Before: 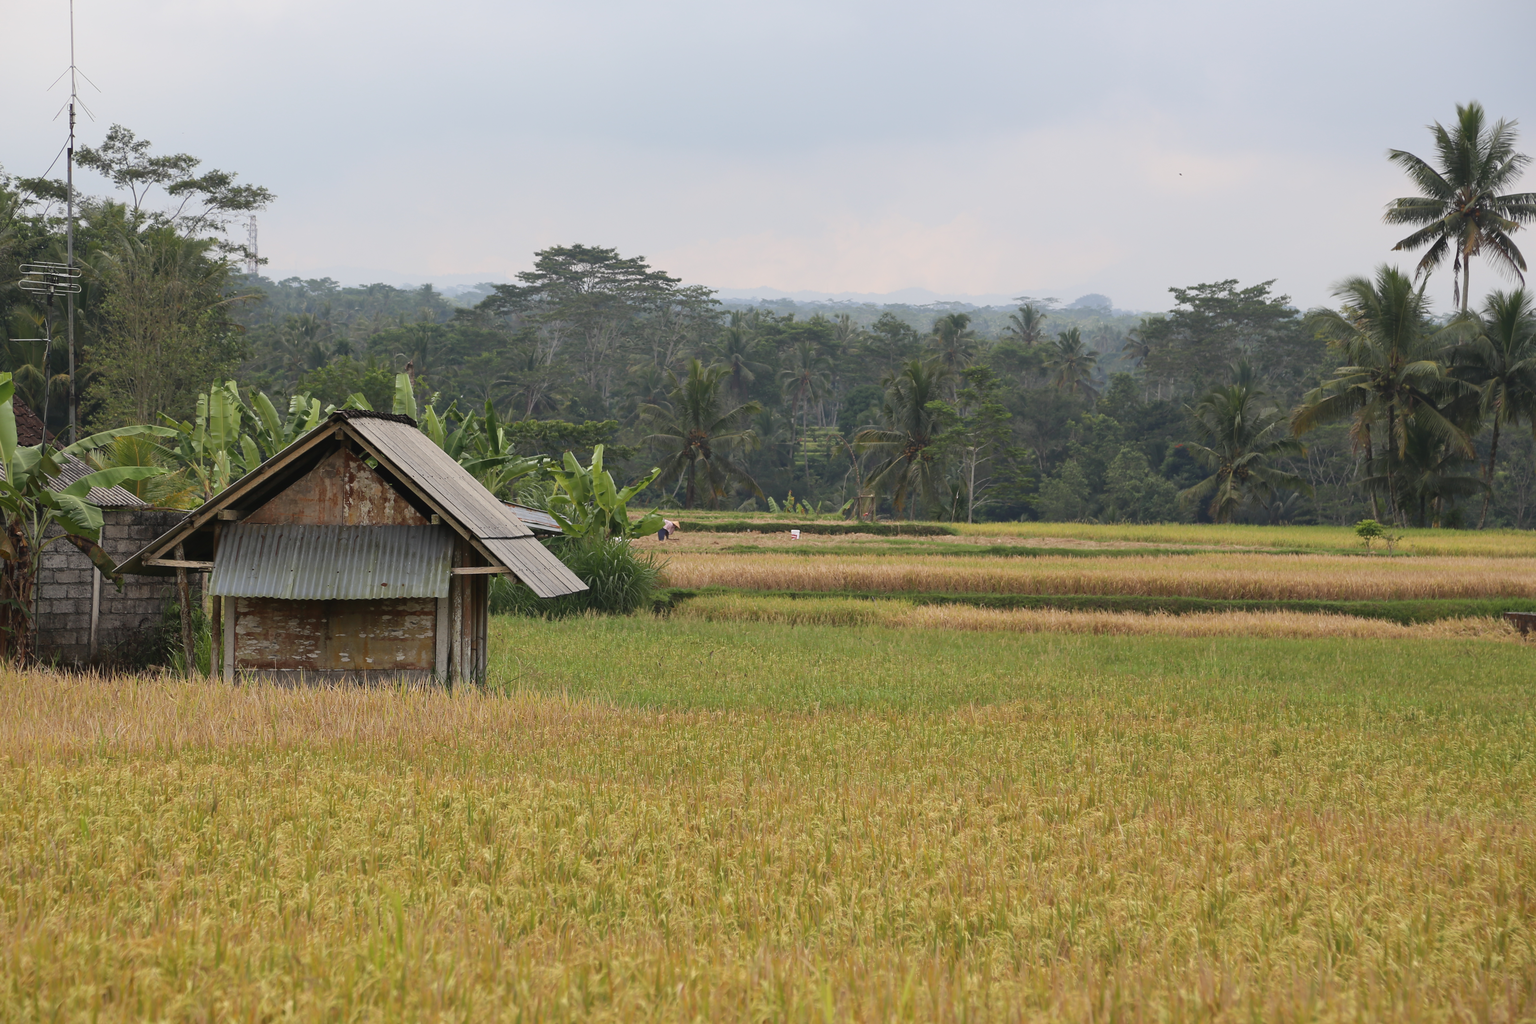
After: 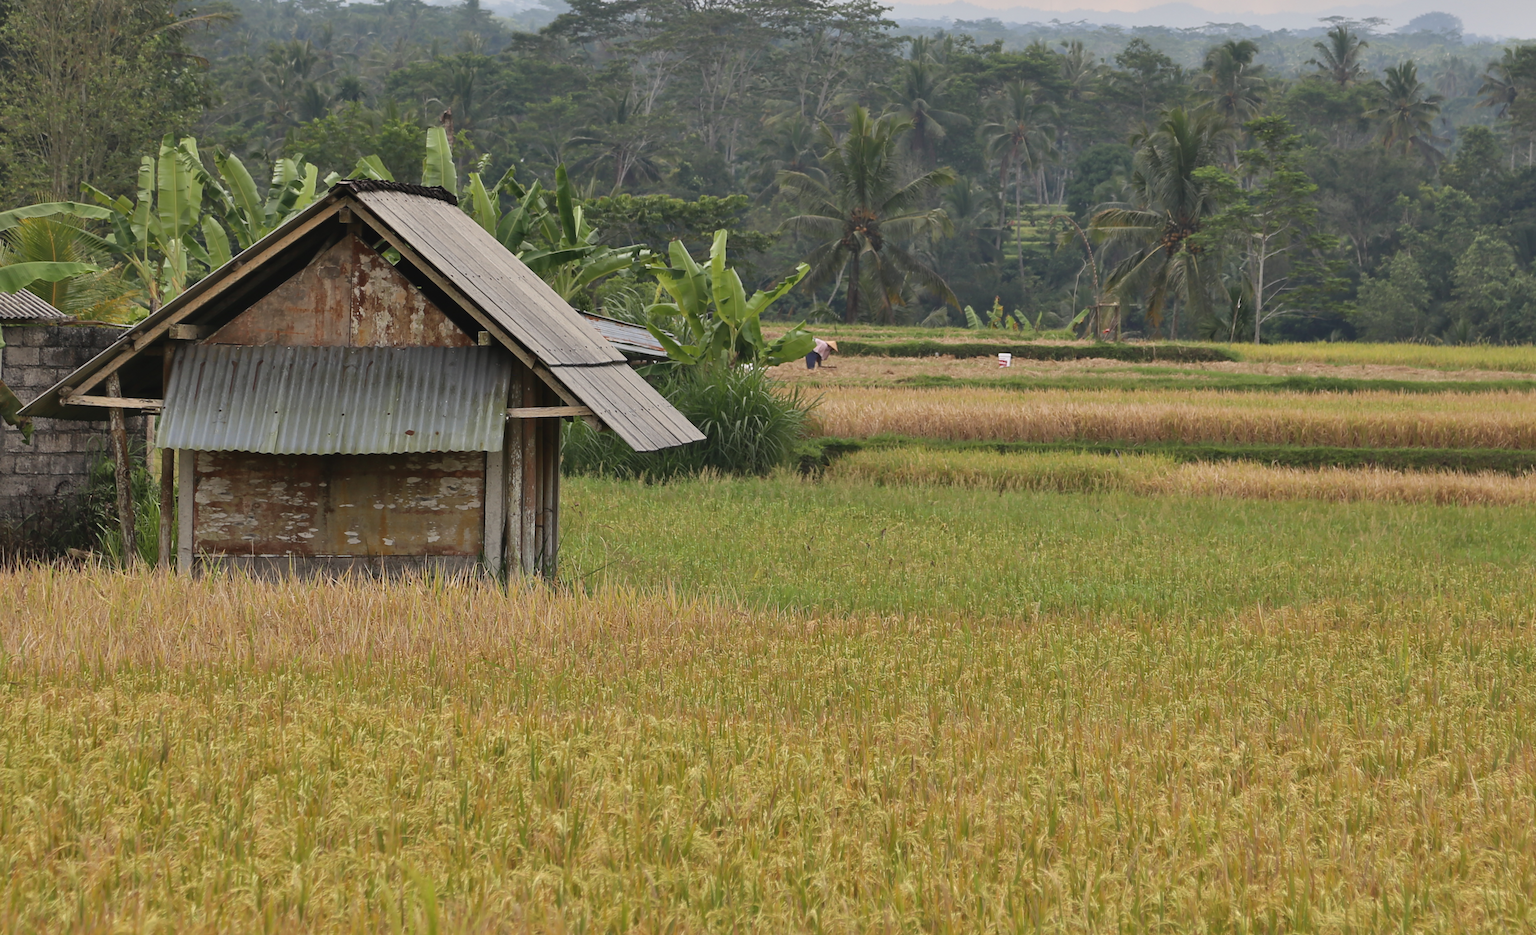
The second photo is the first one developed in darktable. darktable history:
shadows and highlights: soften with gaussian
crop: left 6.586%, top 27.919%, right 24.264%, bottom 8.906%
